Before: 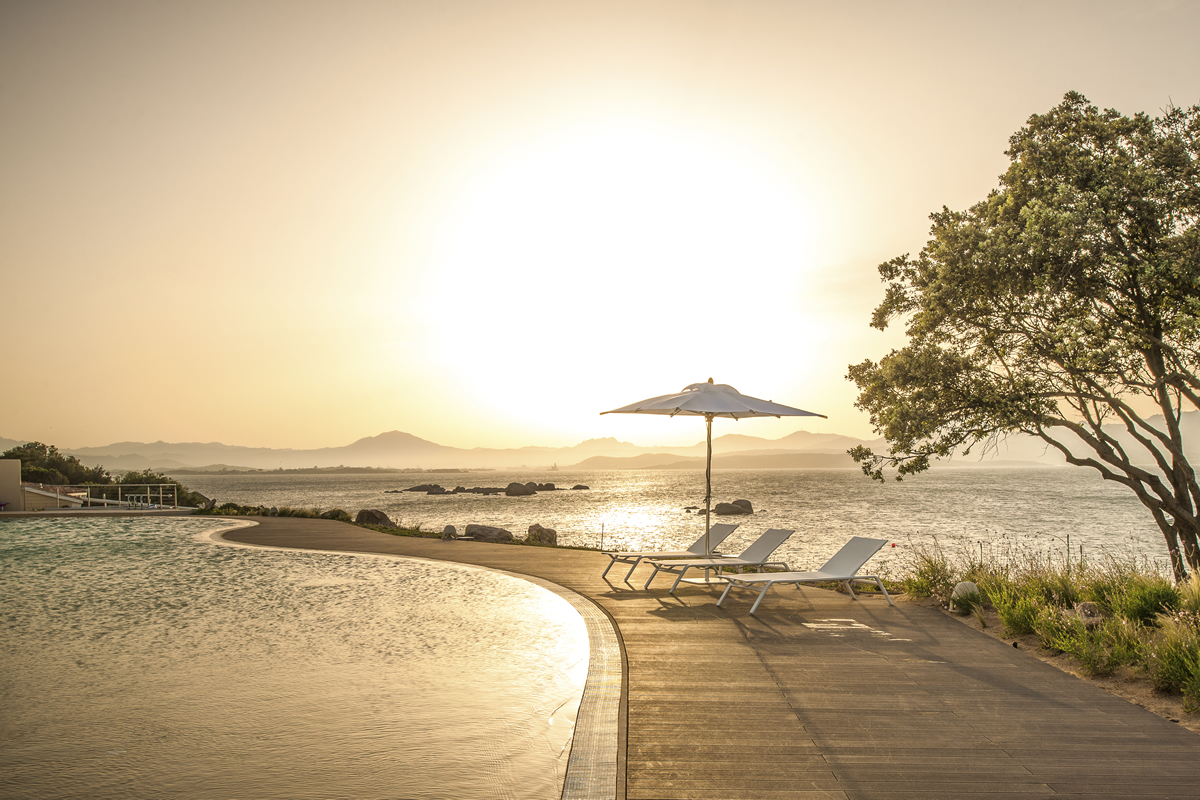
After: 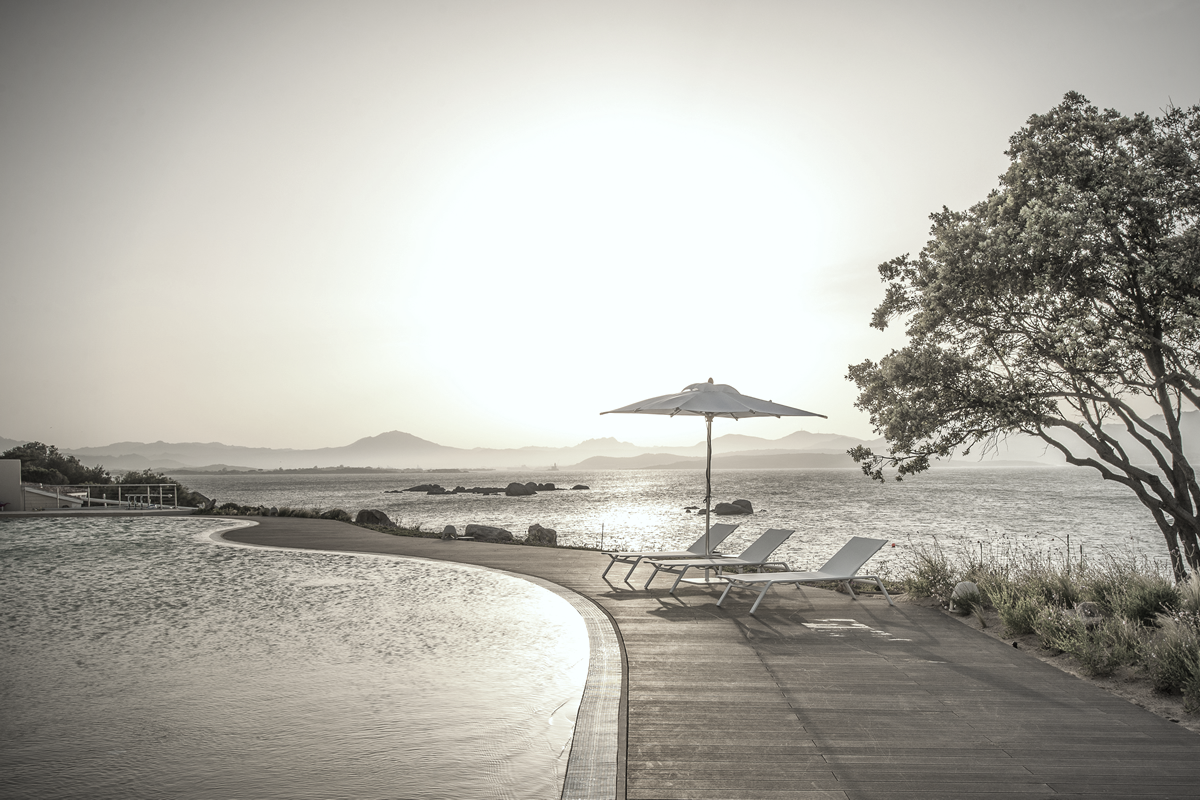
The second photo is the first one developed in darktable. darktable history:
color calibration: illuminant Planckian (black body), adaptation linear Bradford (ICC v4), x 0.361, y 0.366, temperature 4511.61 K, saturation algorithm version 1 (2020)
color zones: curves: ch1 [(0, 0.34) (0.143, 0.164) (0.286, 0.152) (0.429, 0.176) (0.571, 0.173) (0.714, 0.188) (0.857, 0.199) (1, 0.34)]
vignetting: fall-off radius 60.92%
